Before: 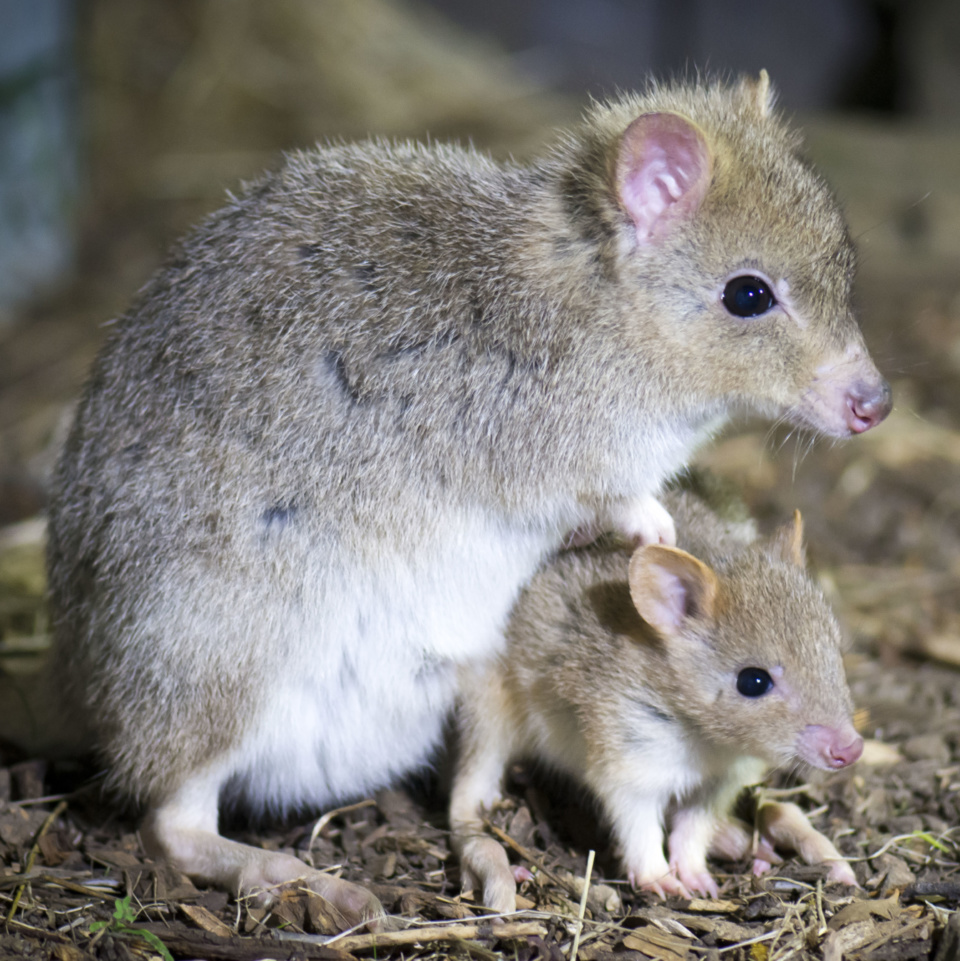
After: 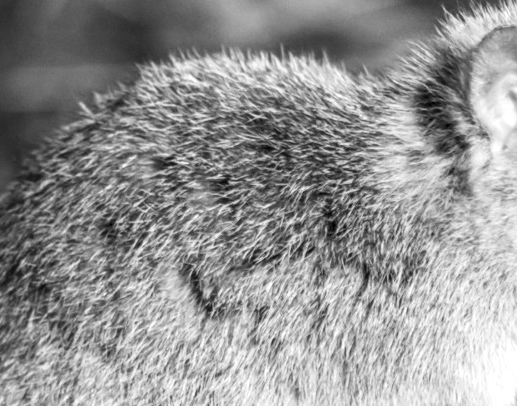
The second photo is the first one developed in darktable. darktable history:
contrast brightness saturation: contrast 0.23, brightness 0.1, saturation 0.29
local contrast: highlights 25%, detail 150%
crop: left 15.306%, top 9.065%, right 30.789%, bottom 48.638%
monochrome: on, module defaults
